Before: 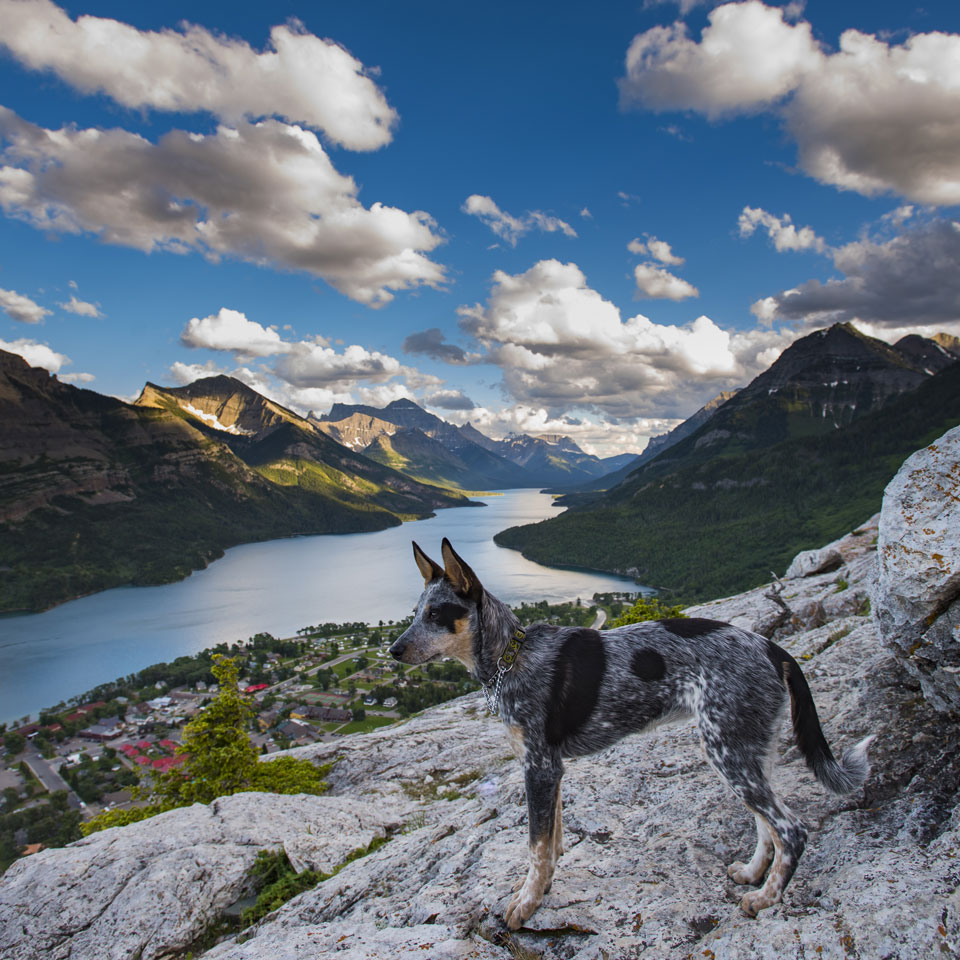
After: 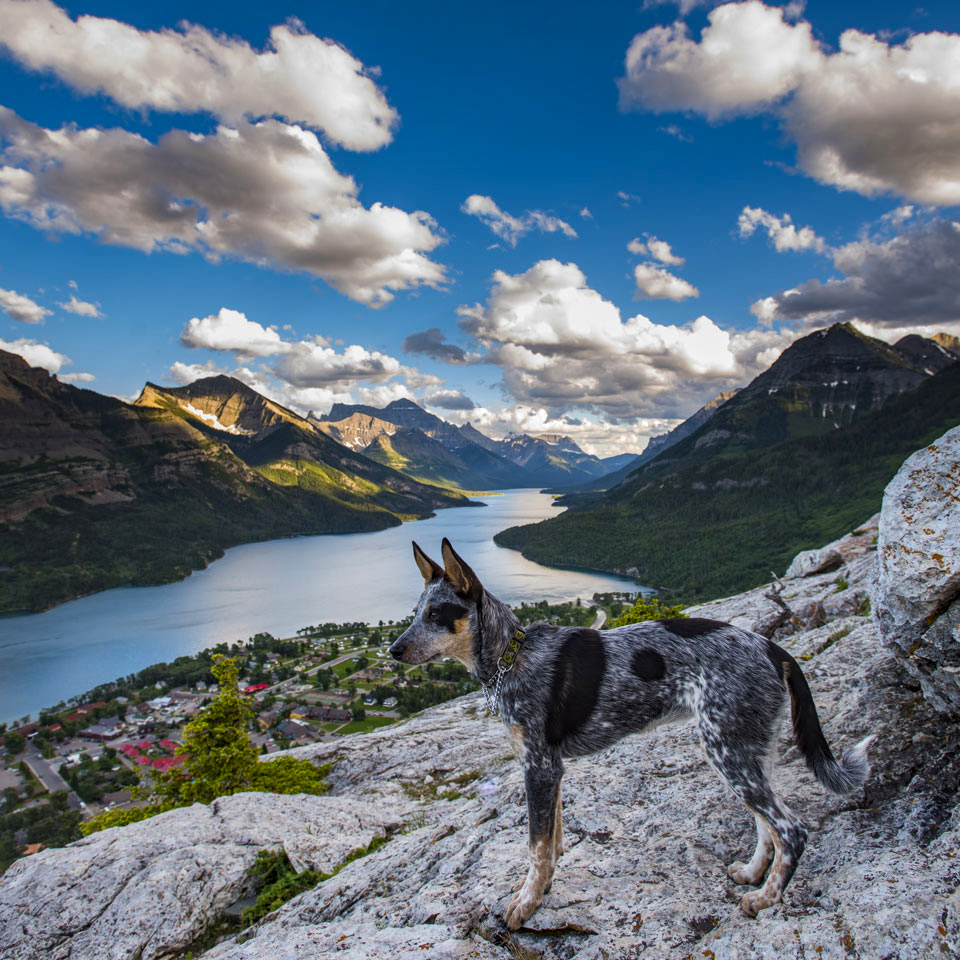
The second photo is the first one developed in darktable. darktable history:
contrast brightness saturation: contrast 0.04, saturation 0.16
local contrast: on, module defaults
